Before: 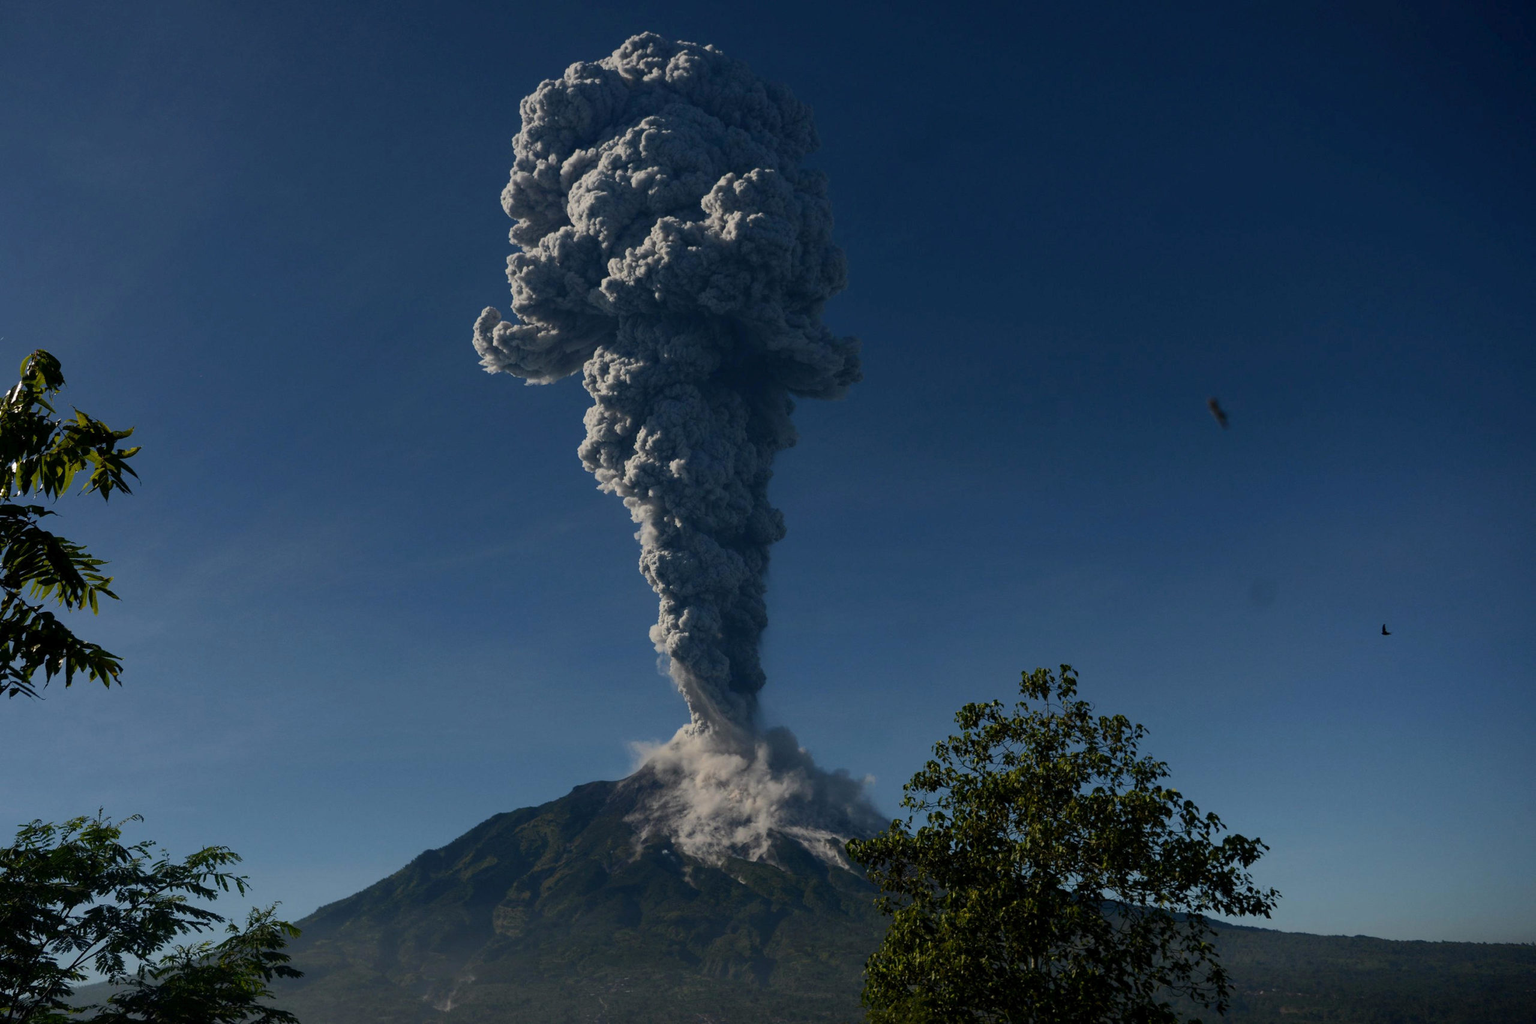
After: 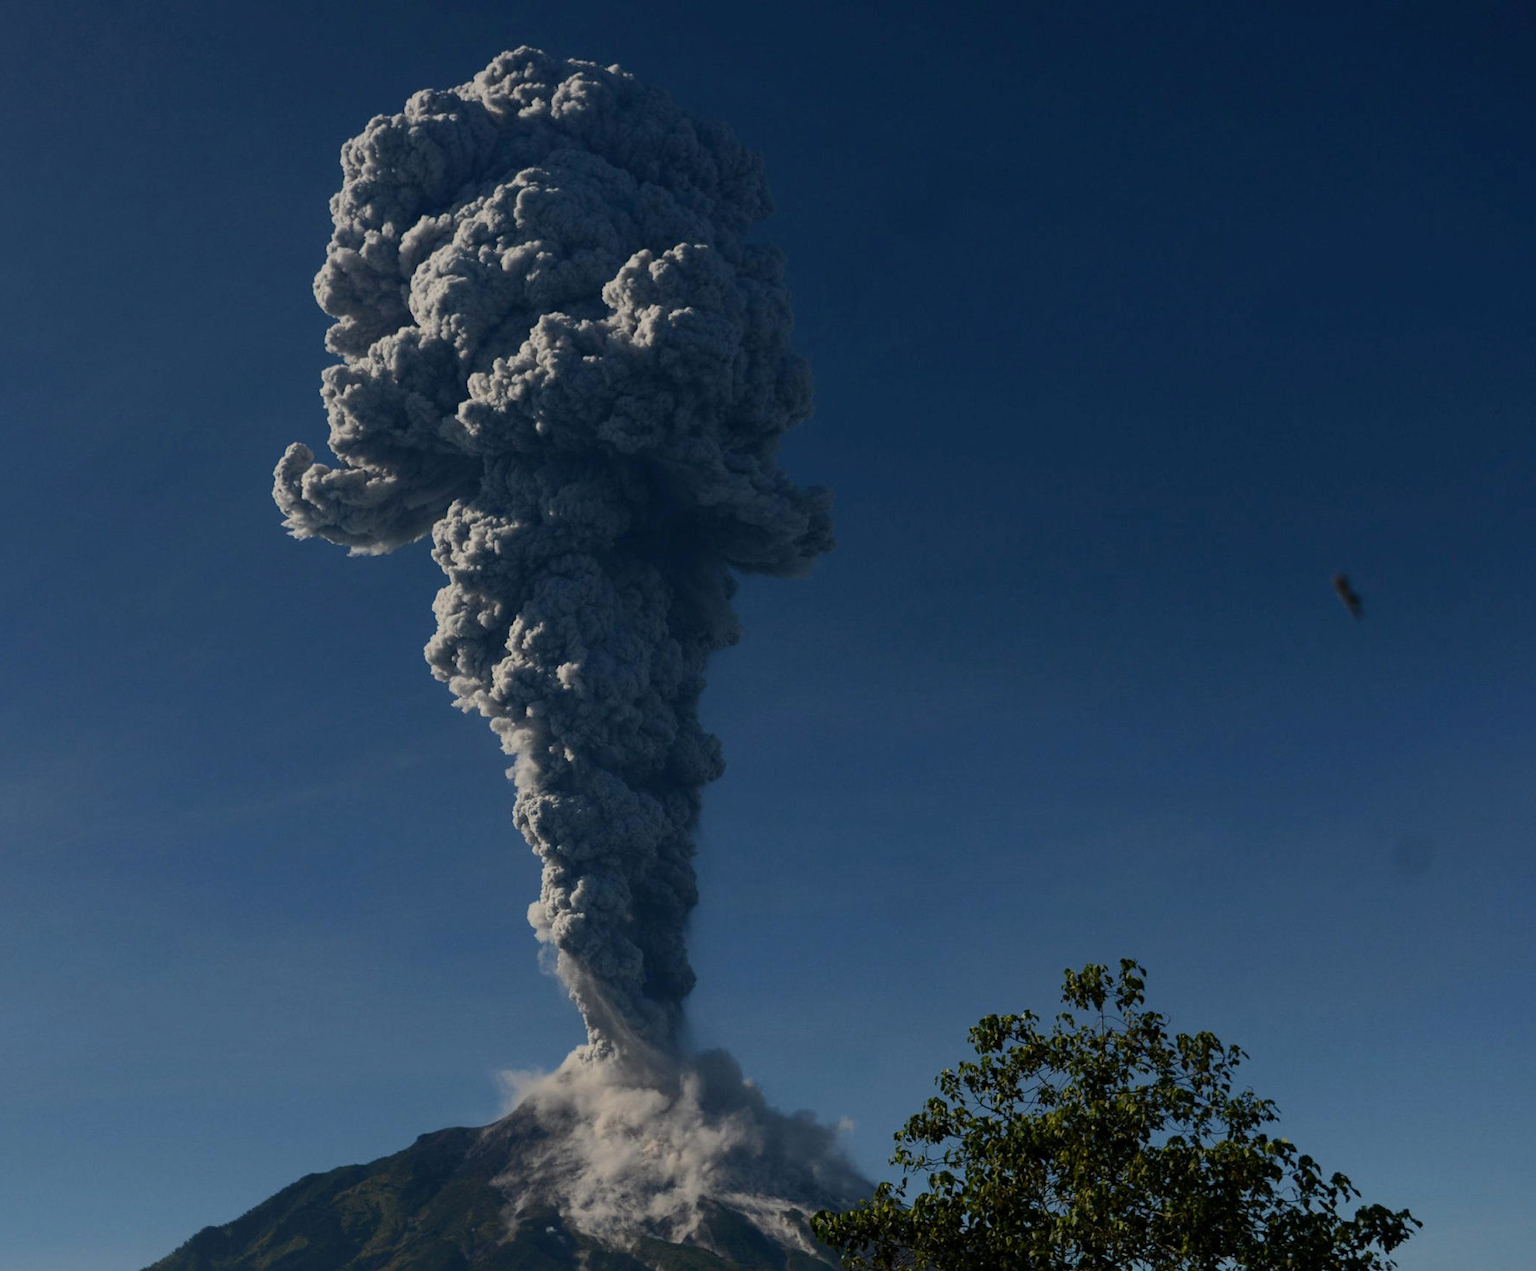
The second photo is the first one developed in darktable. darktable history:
tone equalizer: on, module defaults
crop: left 18.479%, right 12.2%, bottom 13.971%
